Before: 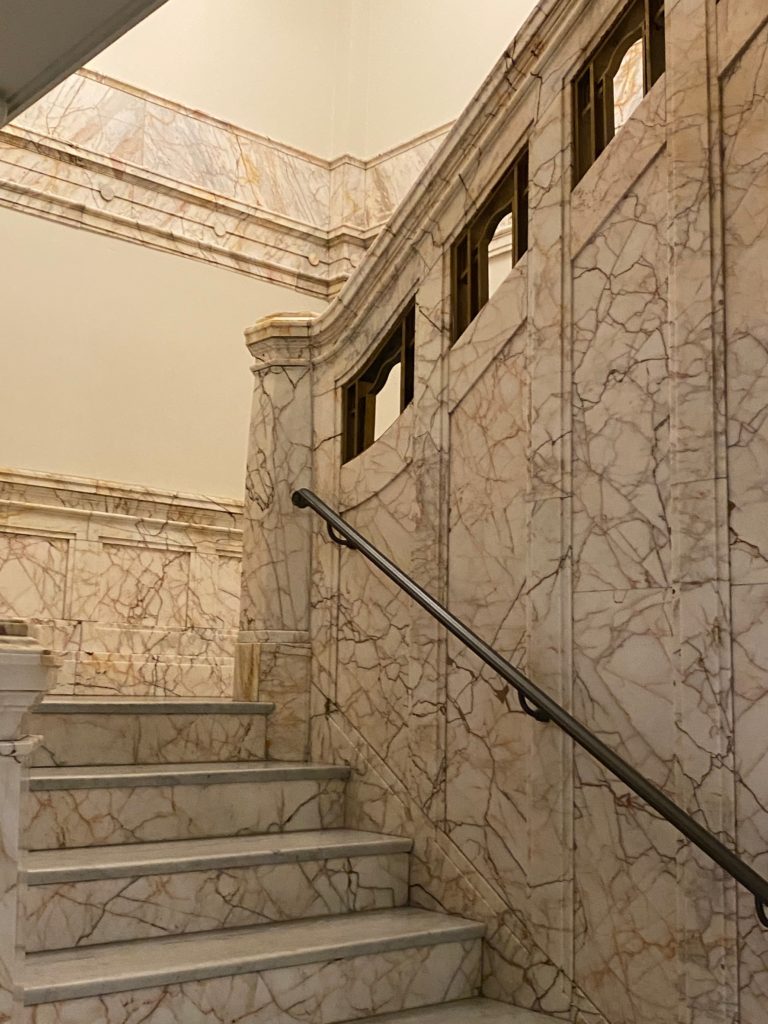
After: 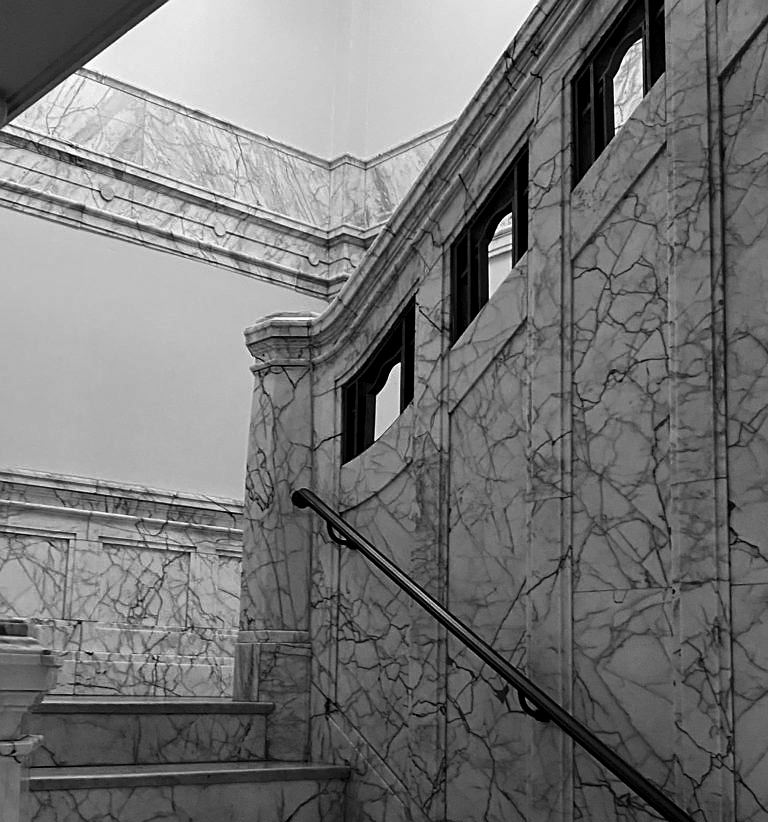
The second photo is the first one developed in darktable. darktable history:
sharpen: radius 0.969, amount 0.604
color balance: input saturation 80.07%
monochrome: a 73.58, b 64.21
crop: bottom 19.644%
levels: levels [0.101, 0.578, 0.953]
